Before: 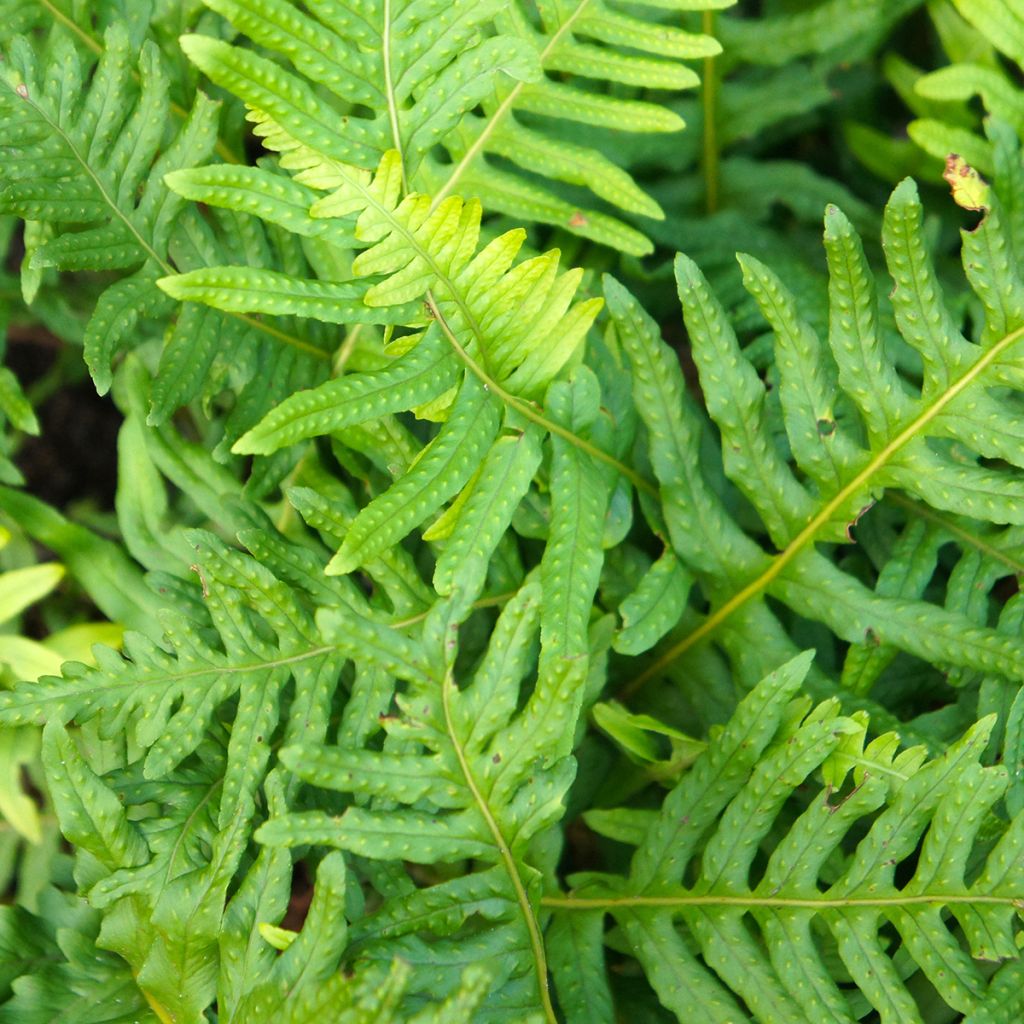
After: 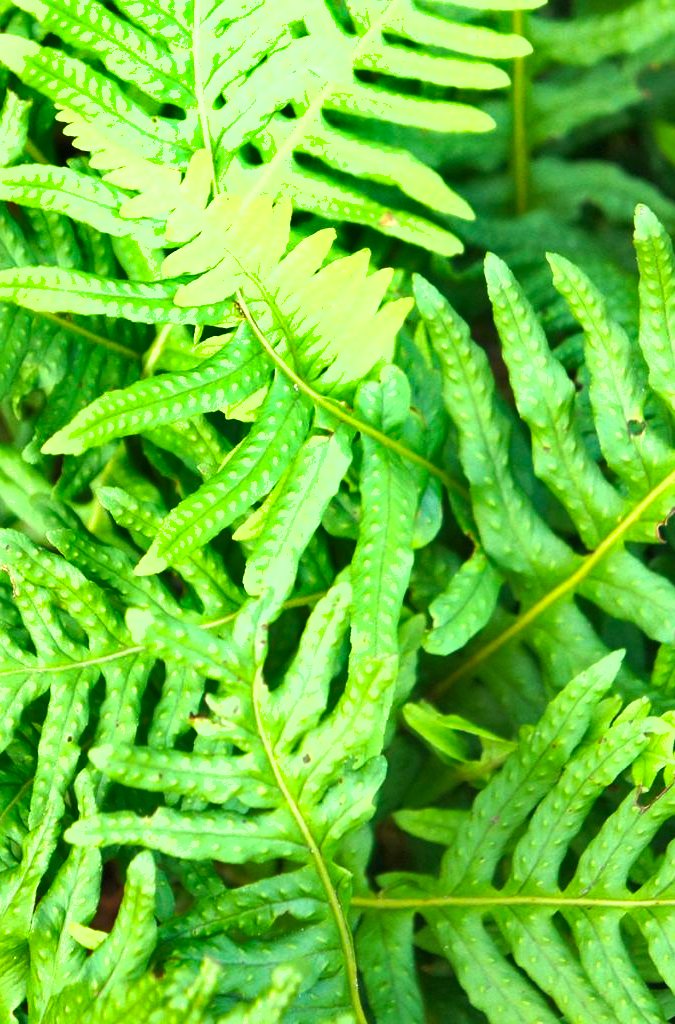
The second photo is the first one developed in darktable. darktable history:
crop and rotate: left 18.565%, right 15.485%
exposure: black level correction 0, exposure 0.934 EV, compensate highlight preservation false
shadows and highlights: white point adjustment 0.91, soften with gaussian
color correction: highlights a* -8.22, highlights b* 3.49
